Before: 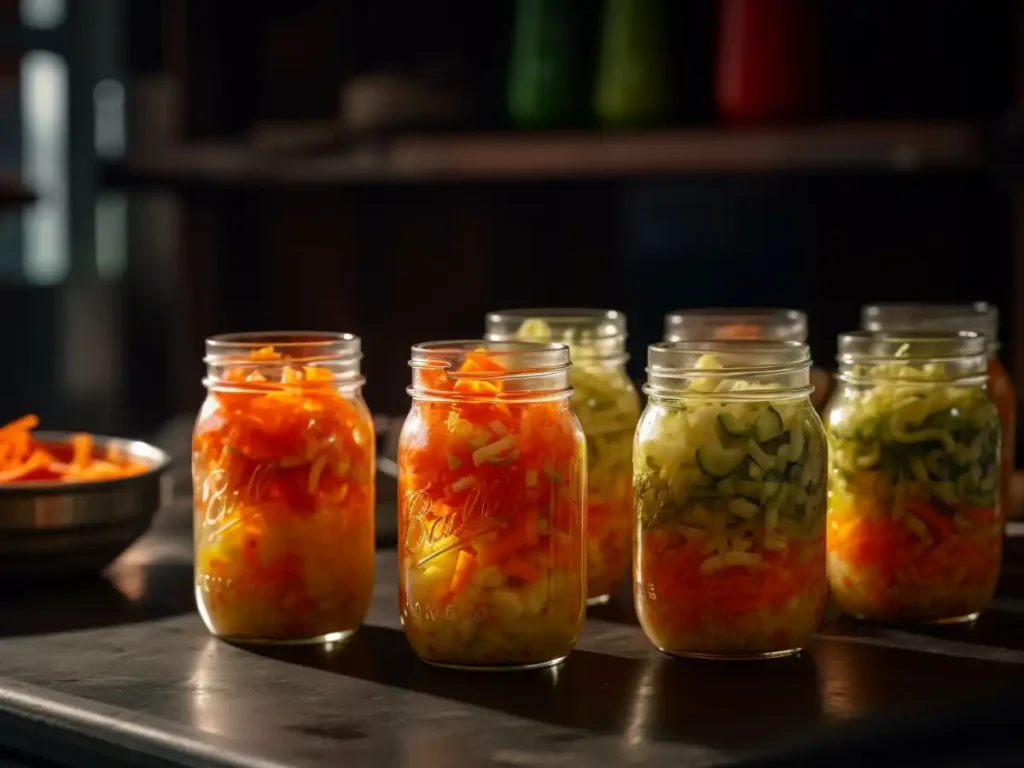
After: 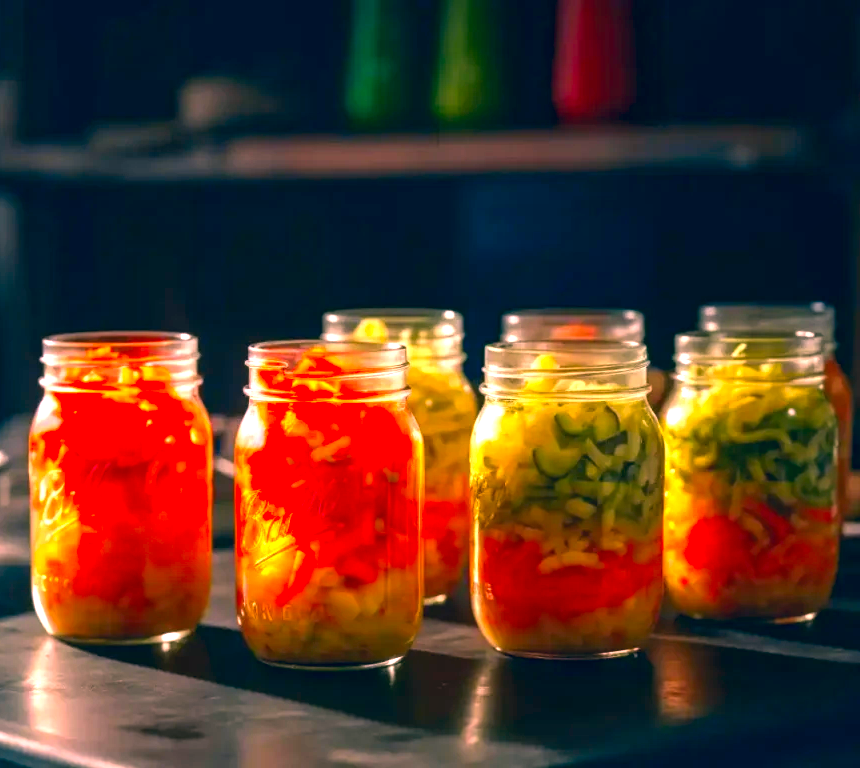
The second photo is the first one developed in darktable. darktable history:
exposure: exposure 1.211 EV, compensate exposure bias true, compensate highlight preservation false
local contrast: highlights 100%, shadows 97%, detail 120%, midtone range 0.2
crop: left 15.999%
color correction: highlights a* 16.27, highlights b* 0.219, shadows a* -15.21, shadows b* -14.47, saturation 1.55
